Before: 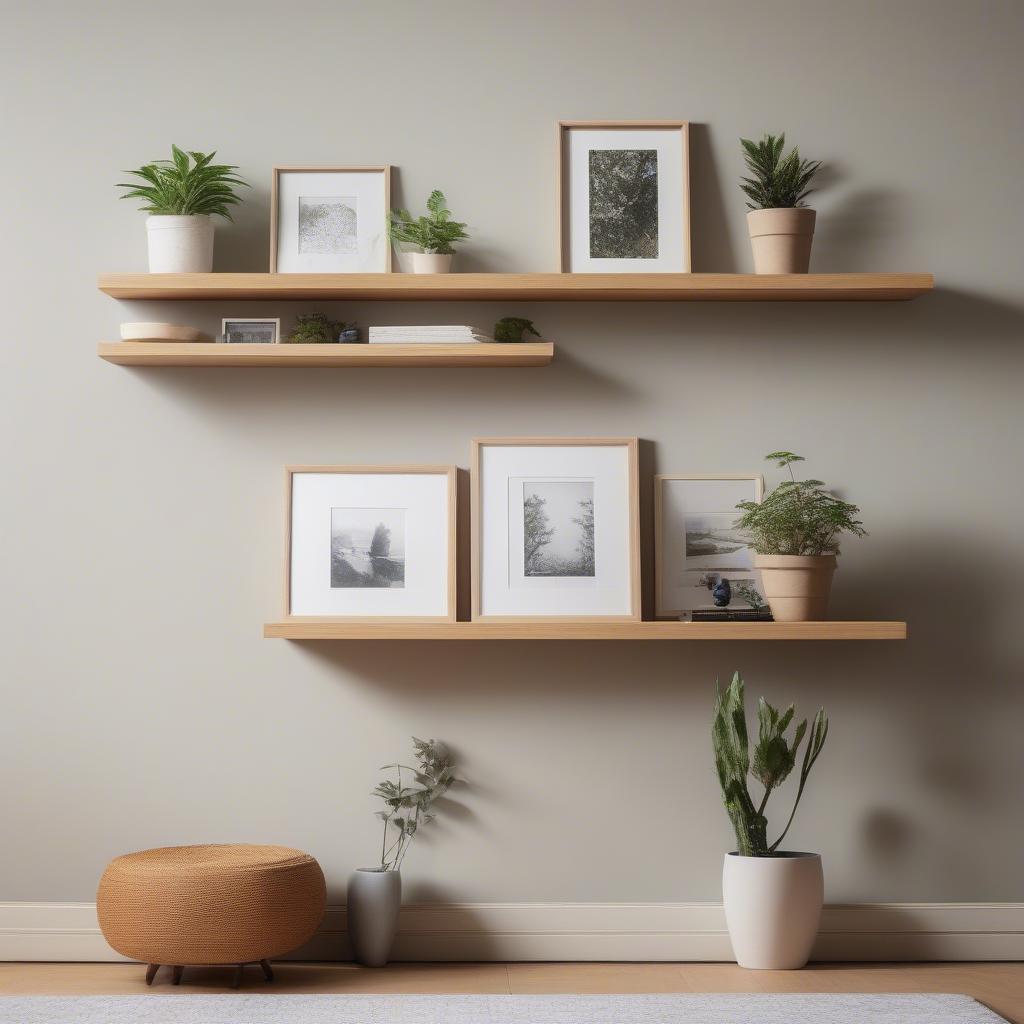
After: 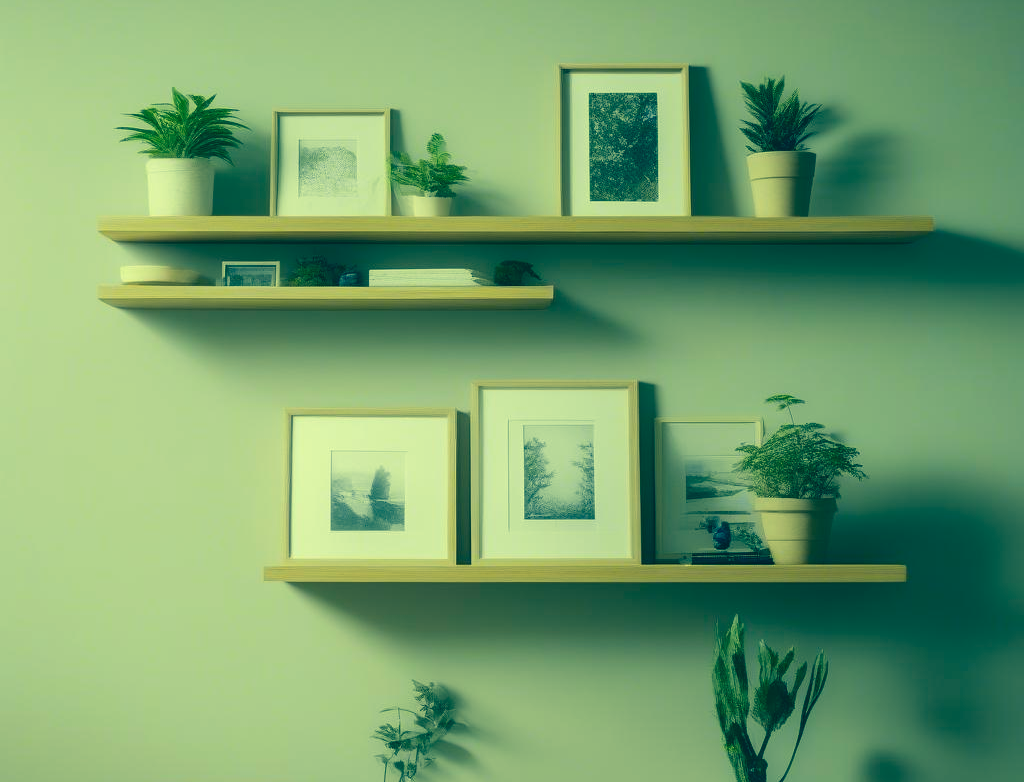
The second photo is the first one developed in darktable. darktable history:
color correction: highlights a* -16.03, highlights b* 39.73, shadows a* -39.42, shadows b* -25.53
crop: top 5.606%, bottom 18.019%
